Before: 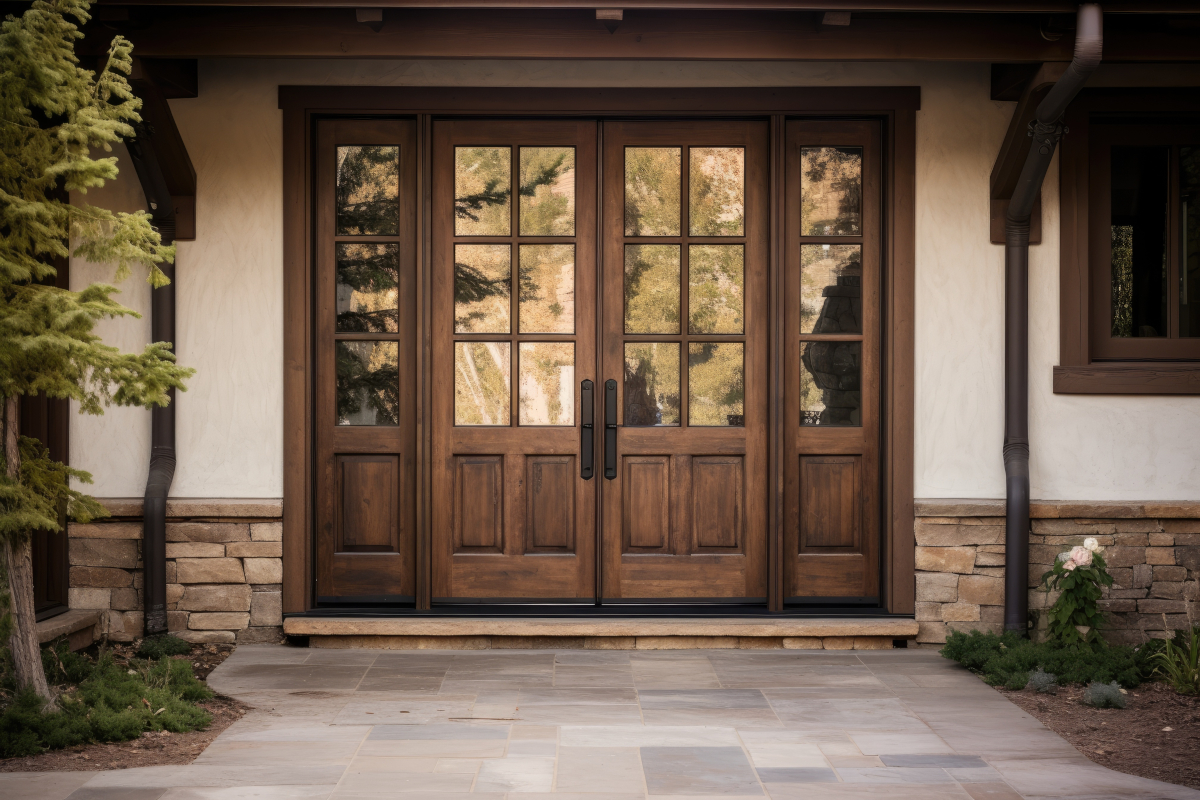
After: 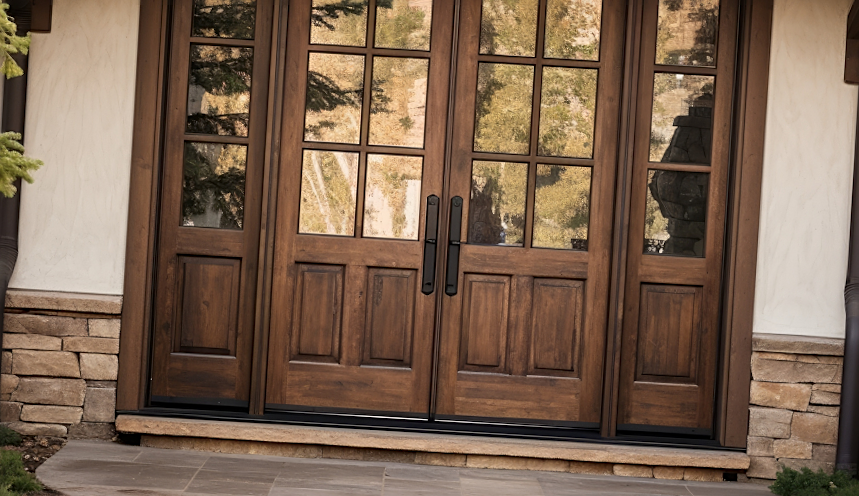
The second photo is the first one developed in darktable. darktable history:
sharpen: on, module defaults
crop and rotate: angle -3.37°, left 9.79%, top 20.73%, right 12.42%, bottom 11.82%
